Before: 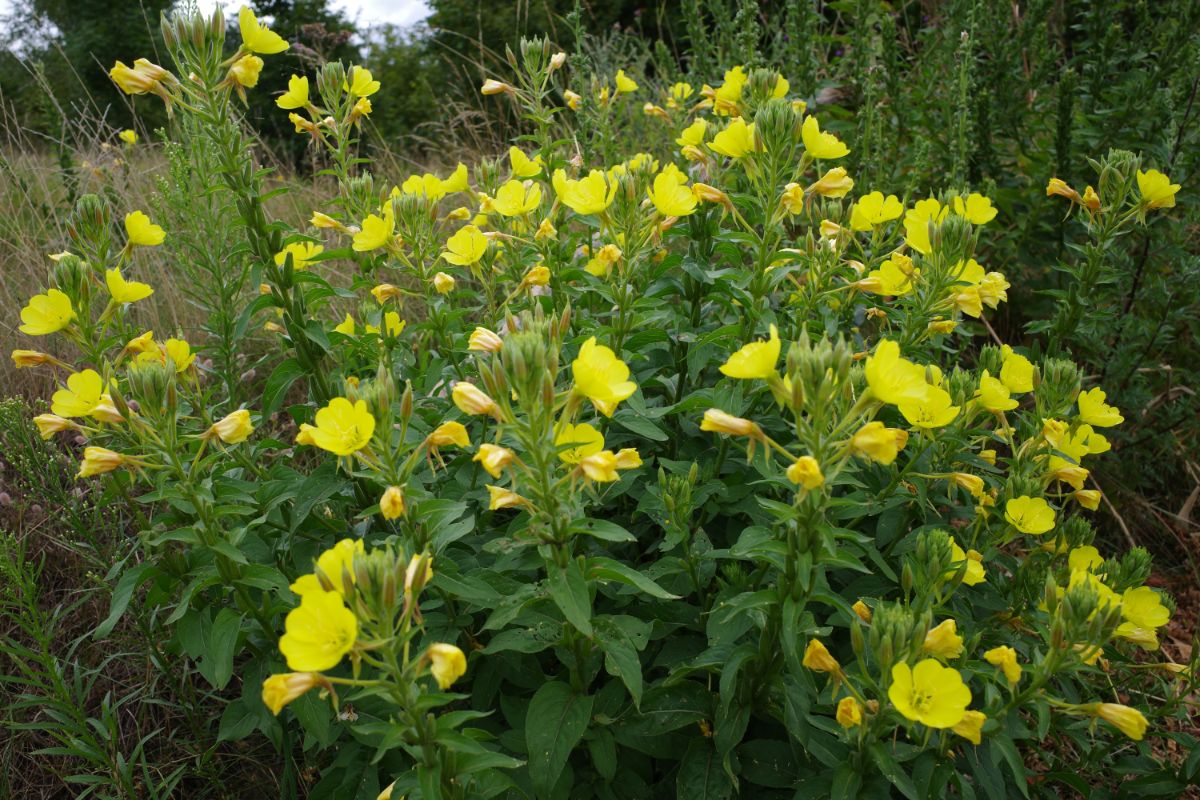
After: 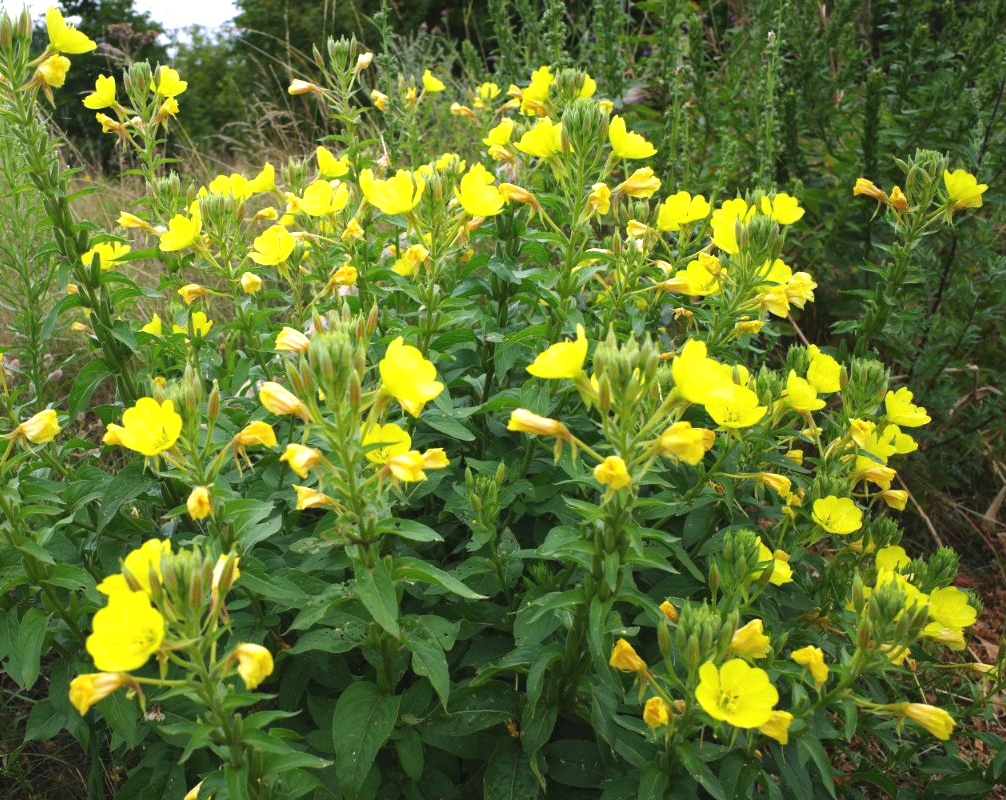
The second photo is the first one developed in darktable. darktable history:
crop: left 16.136%
exposure: black level correction -0.002, exposure 0.711 EV, compensate exposure bias true, compensate highlight preservation false
